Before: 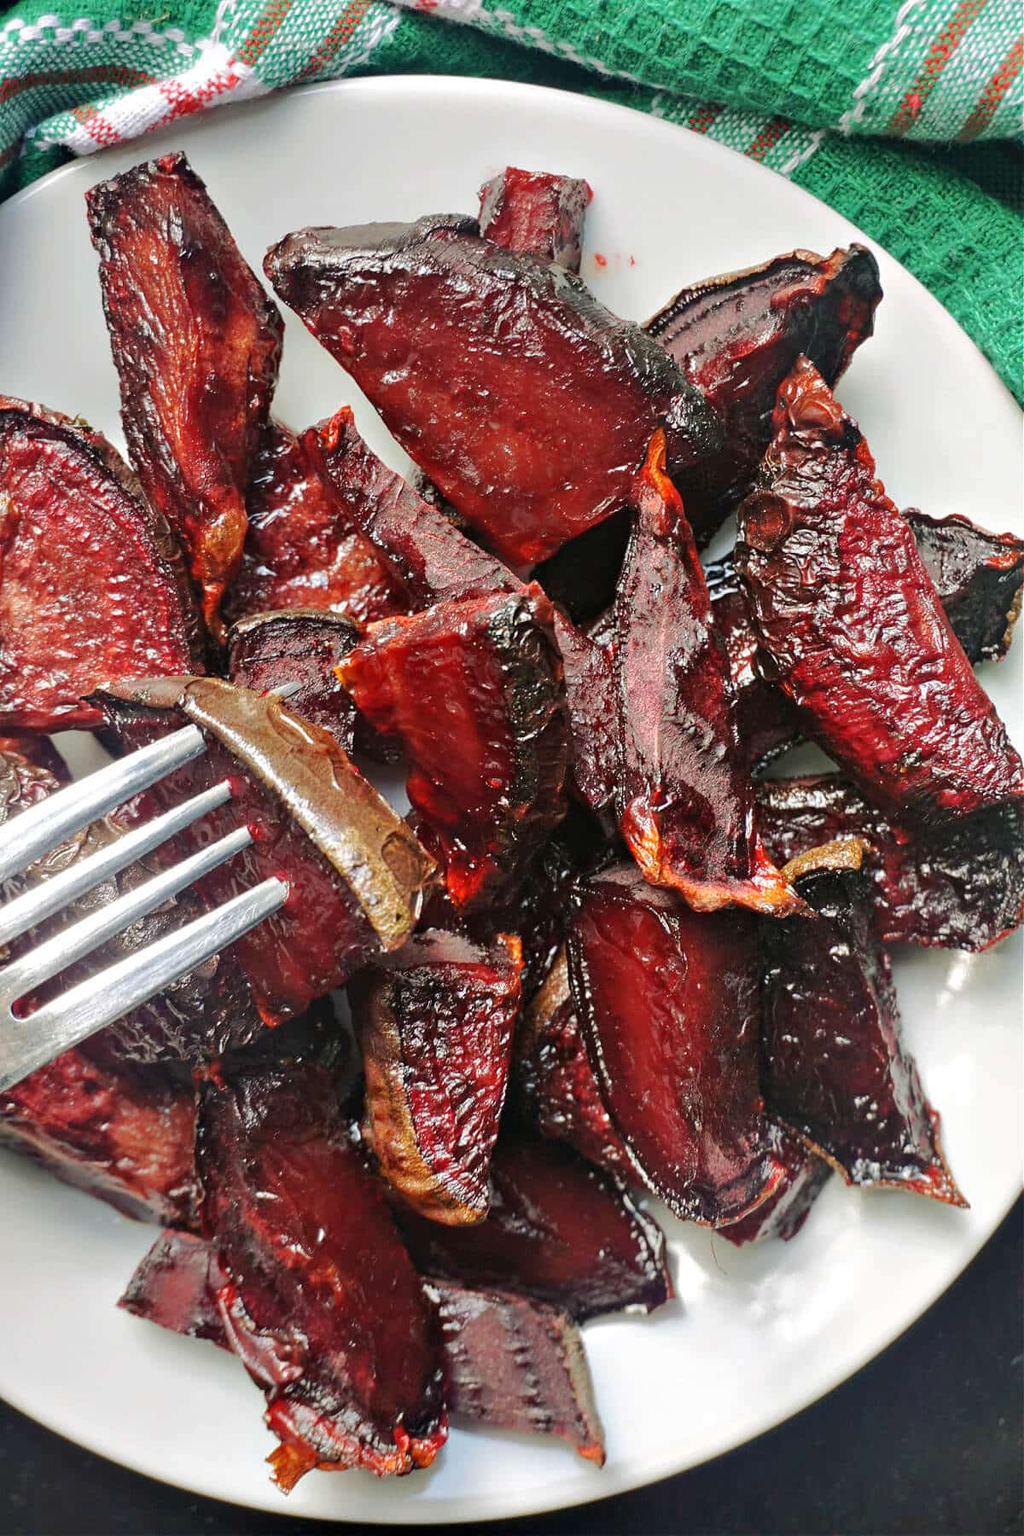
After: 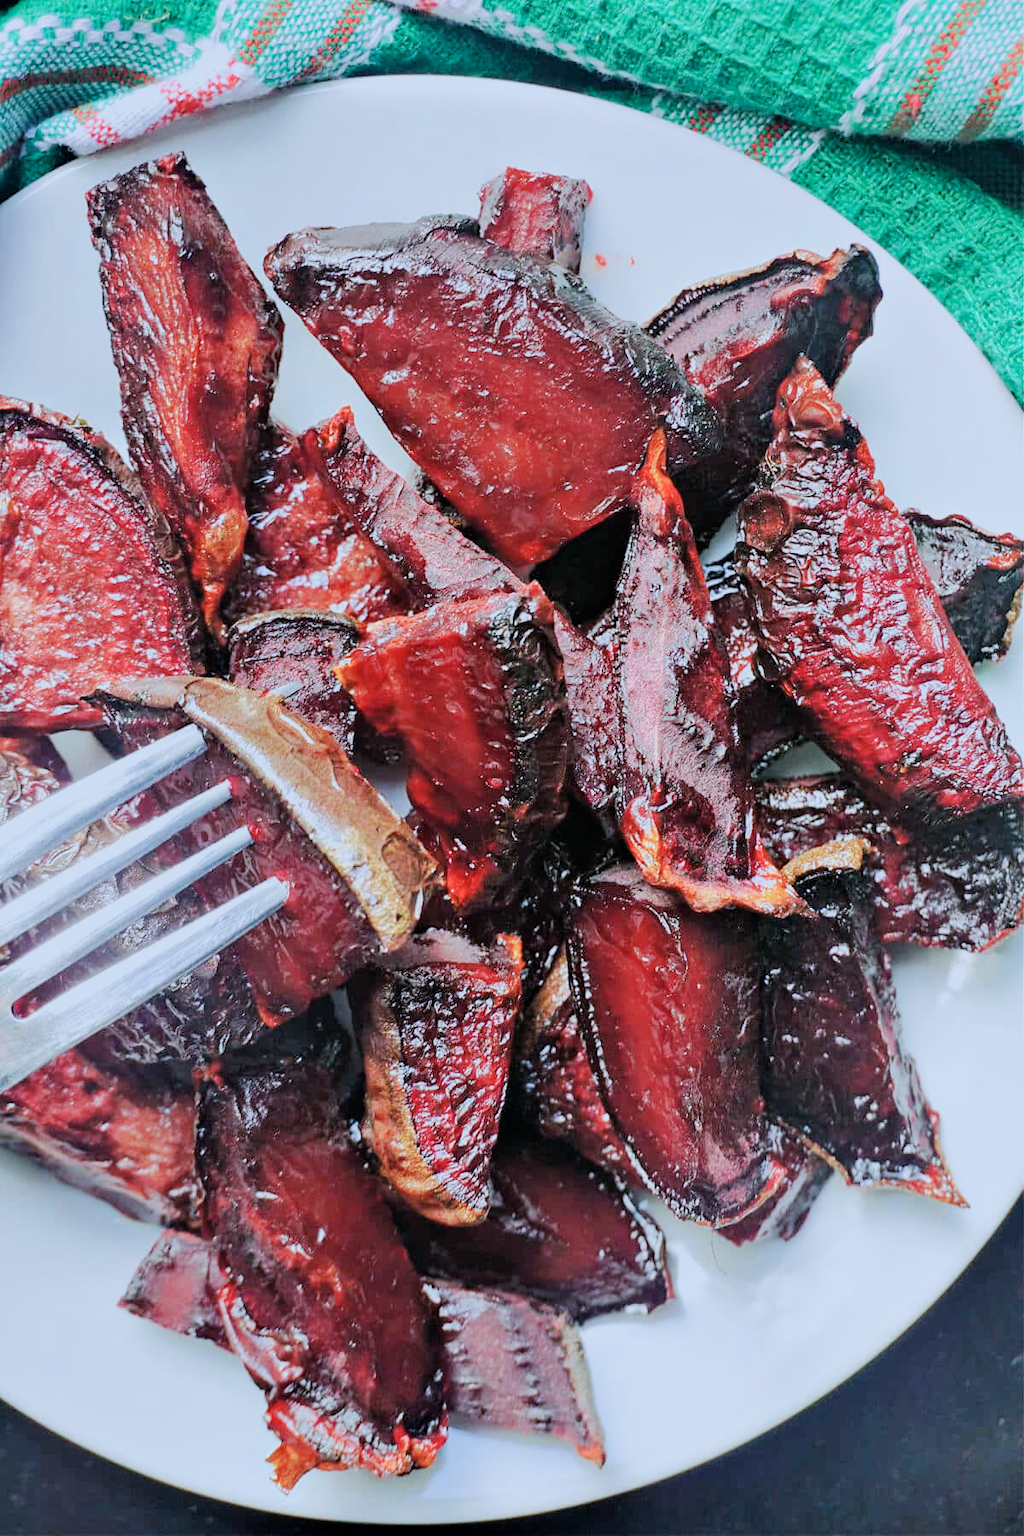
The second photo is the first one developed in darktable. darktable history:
exposure: black level correction 0, exposure 0.891 EV, compensate exposure bias true, compensate highlight preservation false
filmic rgb: black relative exposure -7.08 EV, white relative exposure 5.39 EV, threshold 5.98 EV, hardness 3.02, enable highlight reconstruction true
color calibration: illuminant custom, x 0.388, y 0.387, temperature 3793.28 K
